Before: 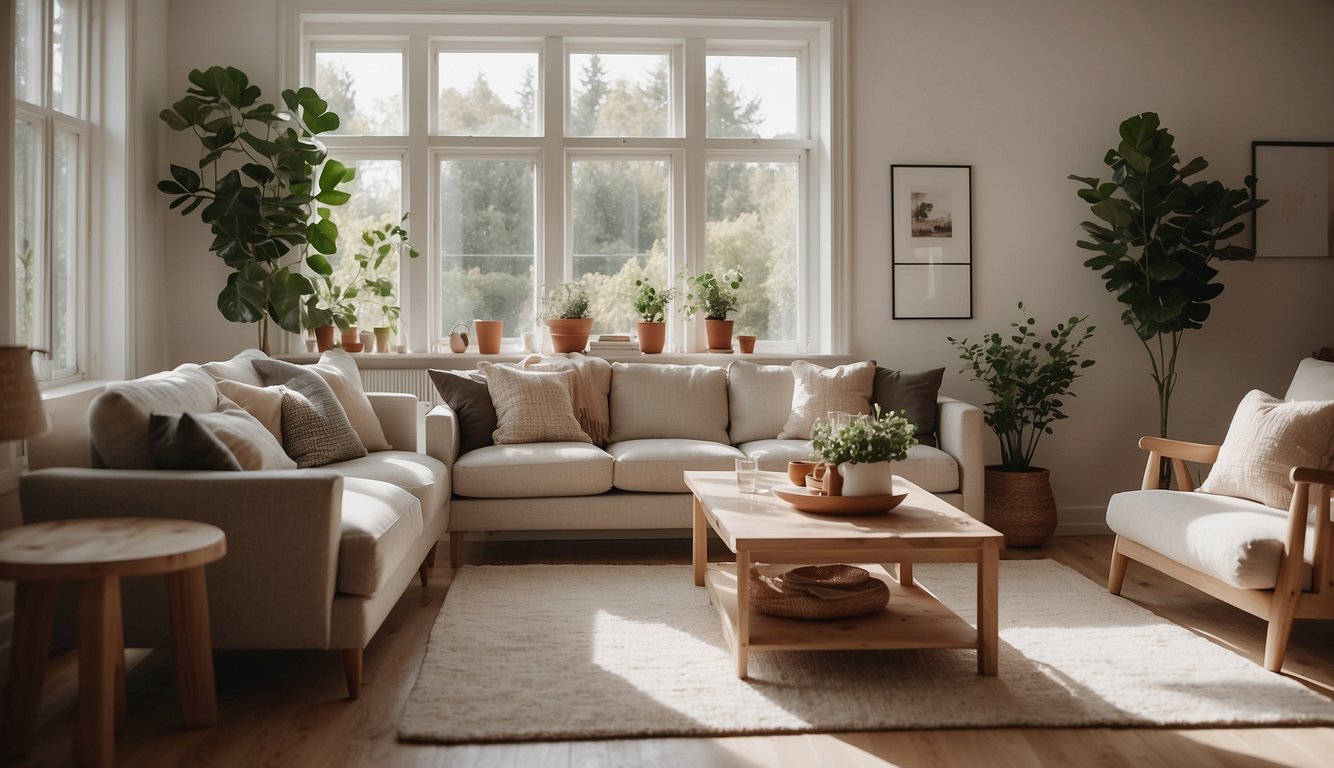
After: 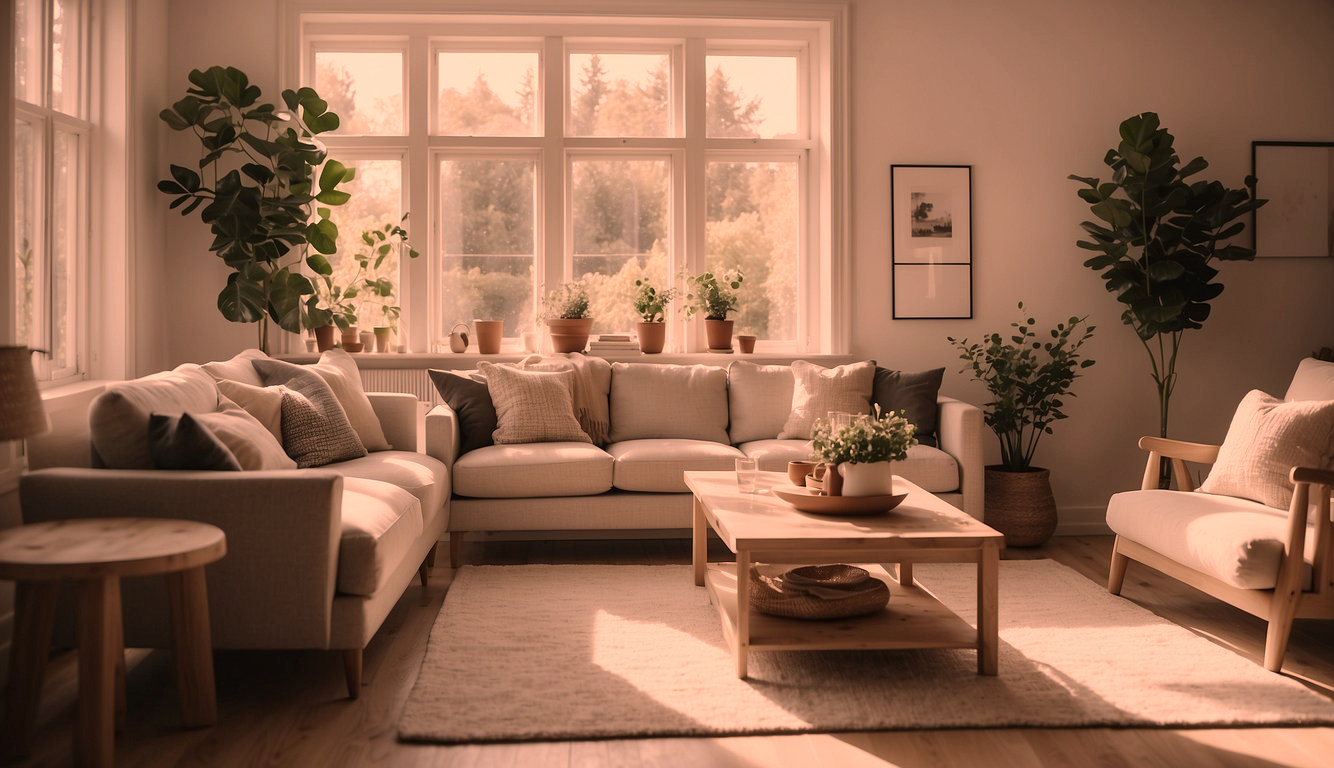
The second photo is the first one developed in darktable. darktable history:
exposure: black level correction 0.001, compensate highlight preservation false
color correction: highlights a* 40, highlights b* 40, saturation 0.69
